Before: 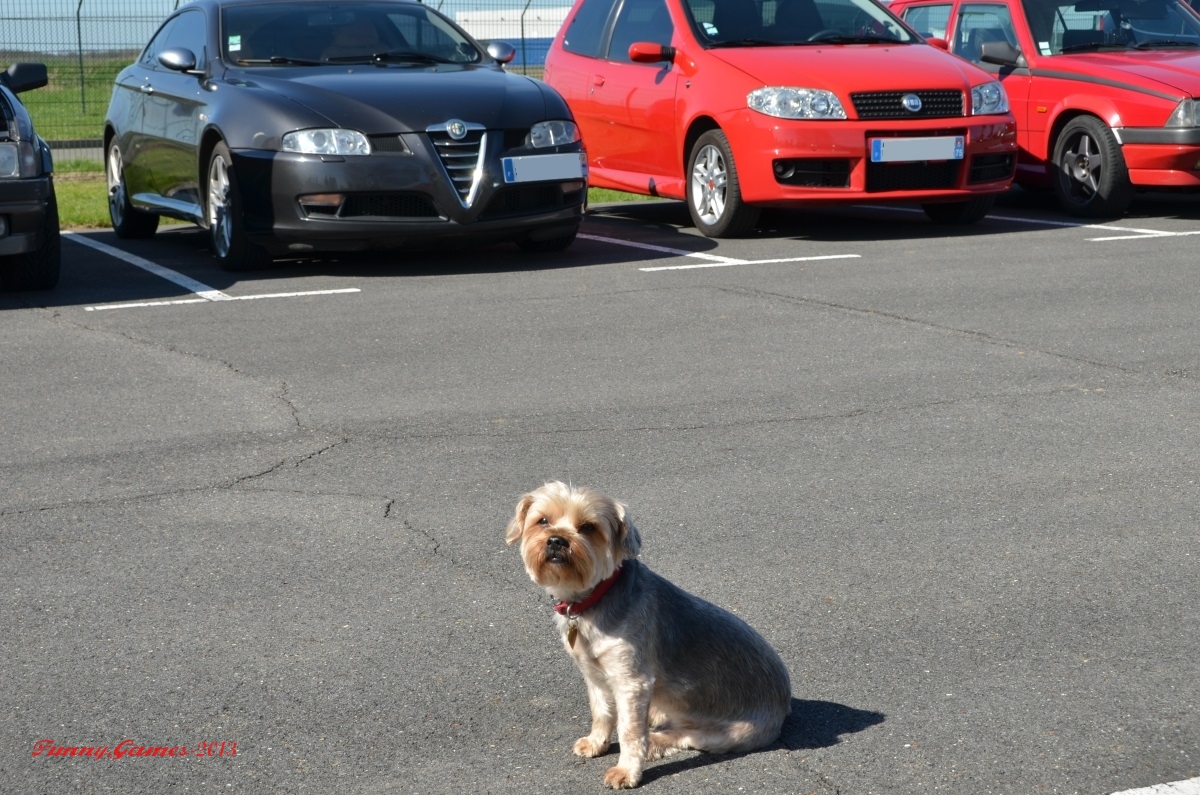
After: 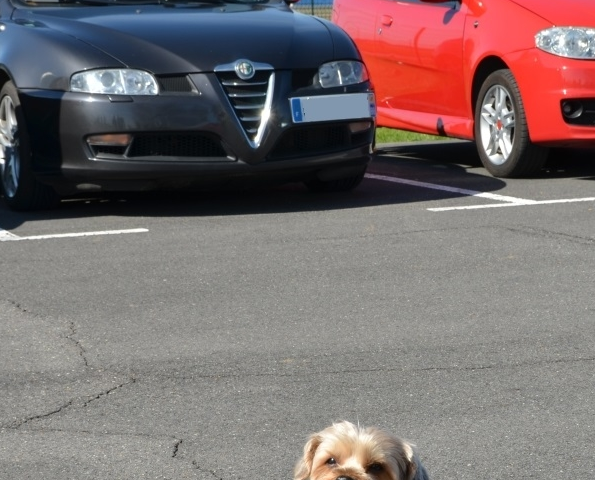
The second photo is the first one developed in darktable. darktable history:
crop: left 17.718%, top 7.667%, right 32.618%, bottom 31.872%
